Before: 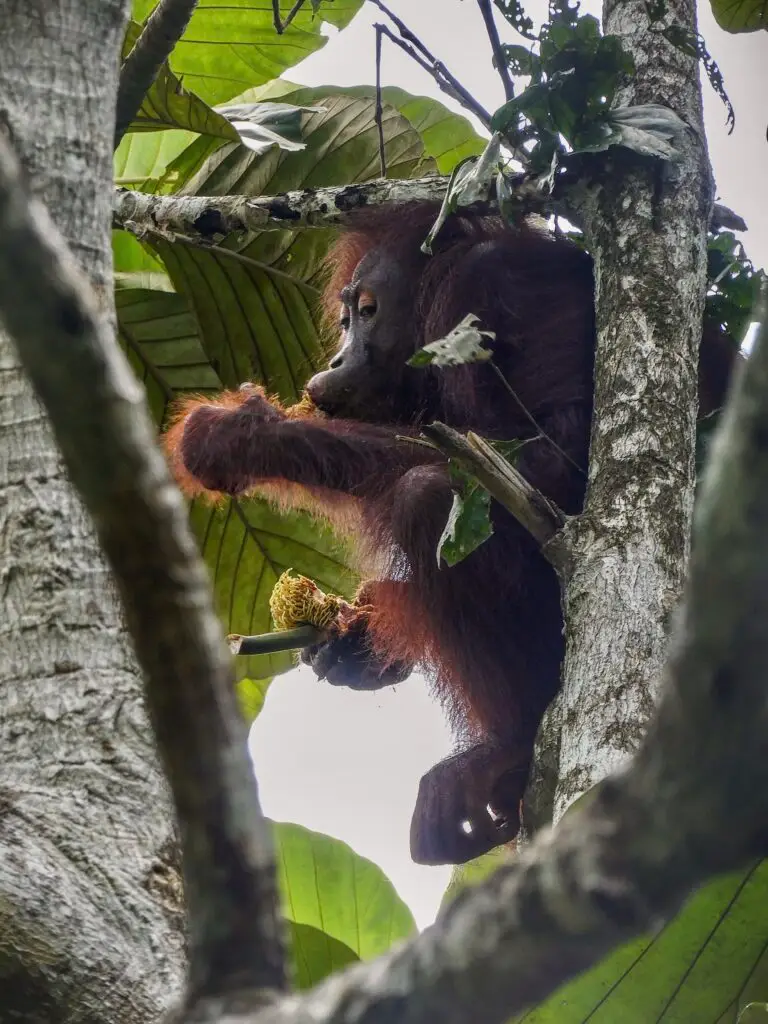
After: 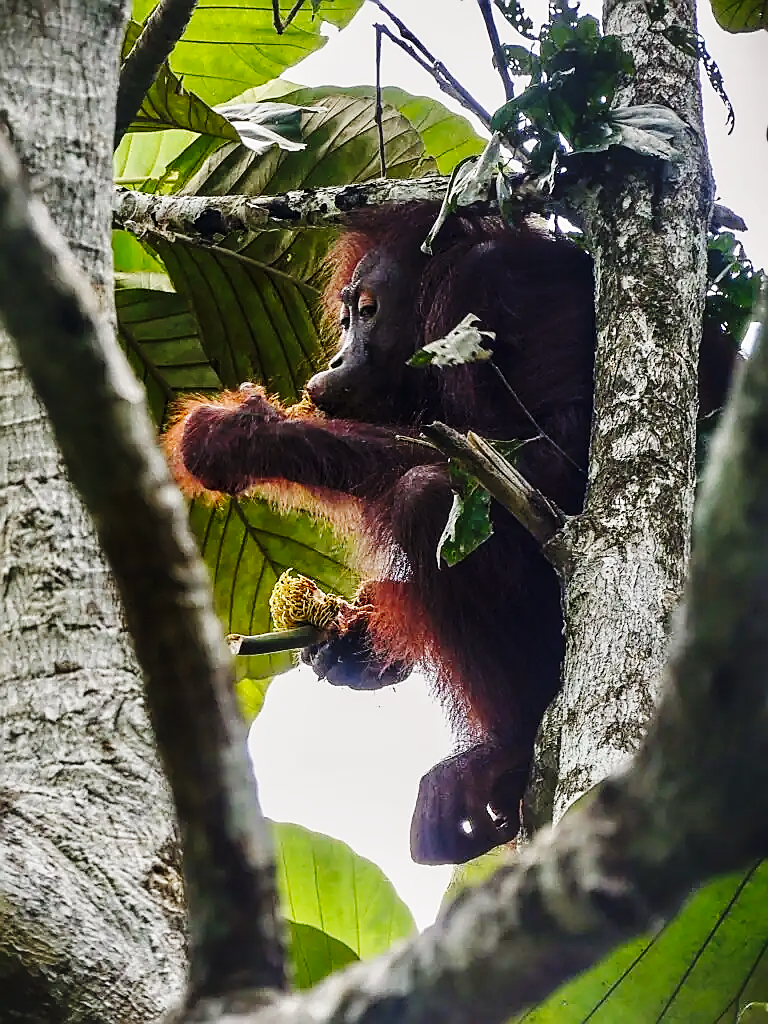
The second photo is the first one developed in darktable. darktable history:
sharpen: radius 1.382, amount 1.265, threshold 0.768
base curve: curves: ch0 [(0, 0) (0.036, 0.025) (0.121, 0.166) (0.206, 0.329) (0.605, 0.79) (1, 1)], preserve colors none
